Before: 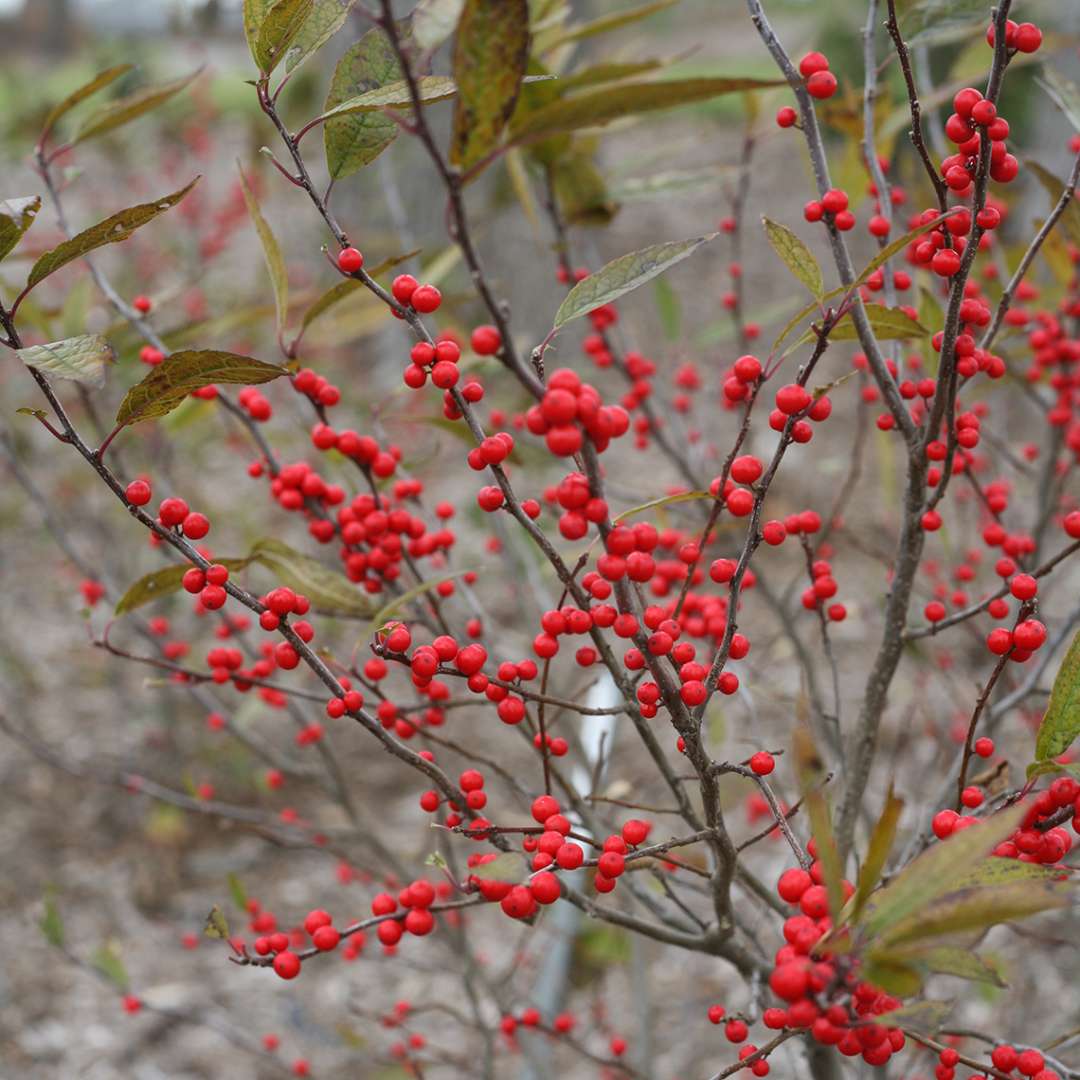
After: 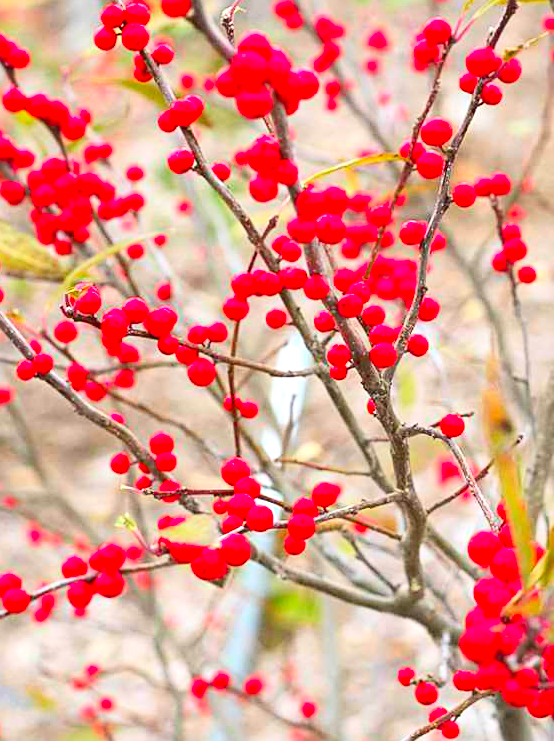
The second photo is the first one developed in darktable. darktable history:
crop and rotate: left 28.884%, top 31.325%, right 19.807%
sharpen: on, module defaults
exposure: black level correction 0, exposure 1 EV, compensate highlight preservation false
contrast brightness saturation: contrast 0.196, brightness 0.196, saturation 0.793
